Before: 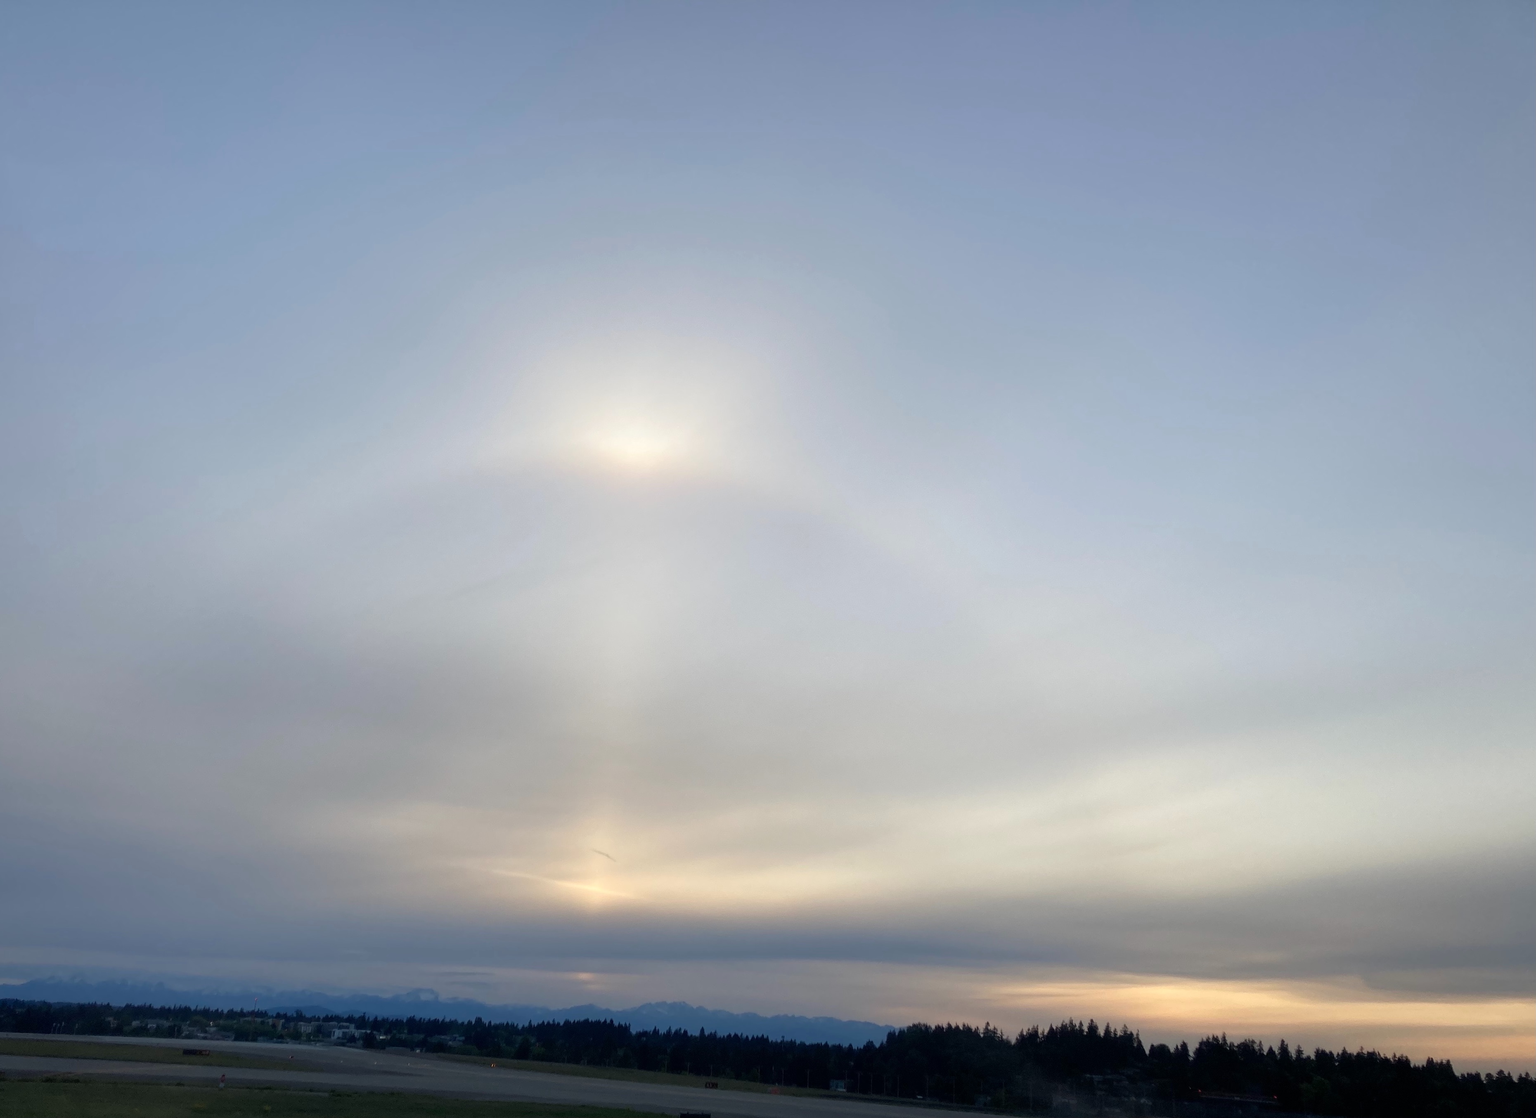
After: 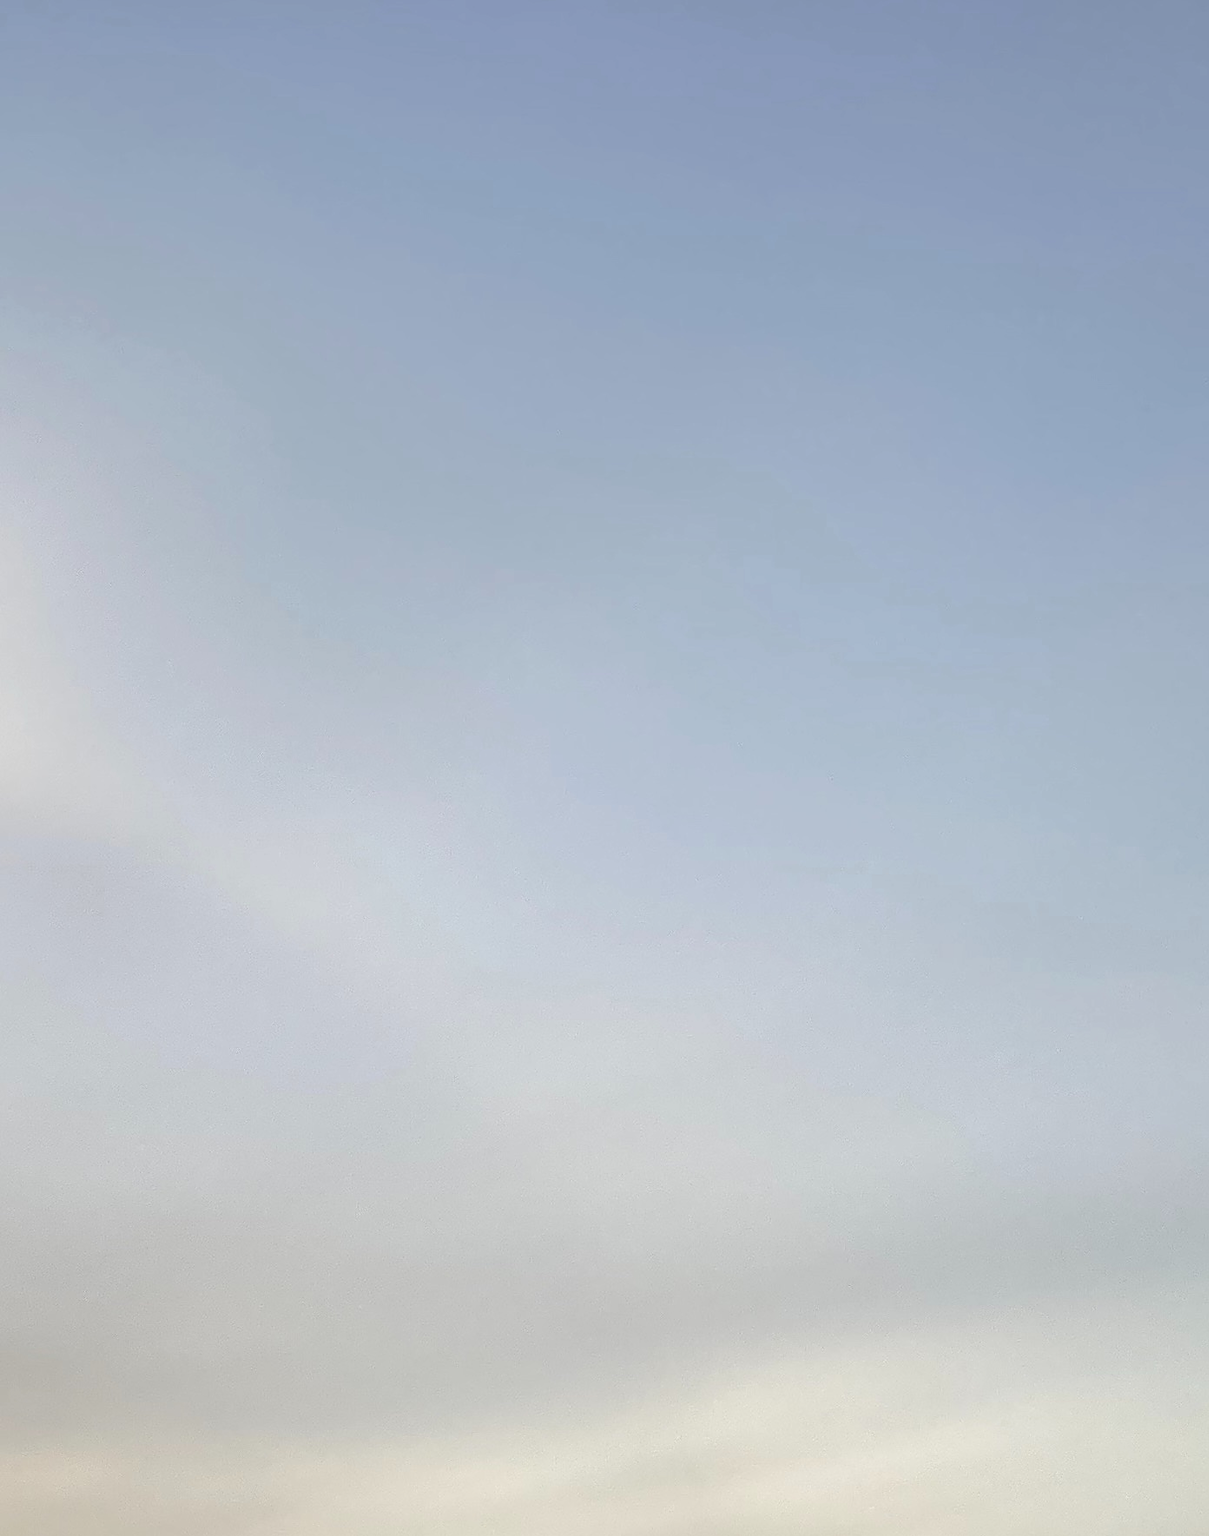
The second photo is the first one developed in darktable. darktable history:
crop and rotate: left 49.472%, top 10.104%, right 13.086%, bottom 24.569%
exposure: exposure 0.025 EV, compensate exposure bias true, compensate highlight preservation false
sharpen: radius 1.394, amount 1.247, threshold 0.655
local contrast: highlights 106%, shadows 102%, detail 120%, midtone range 0.2
